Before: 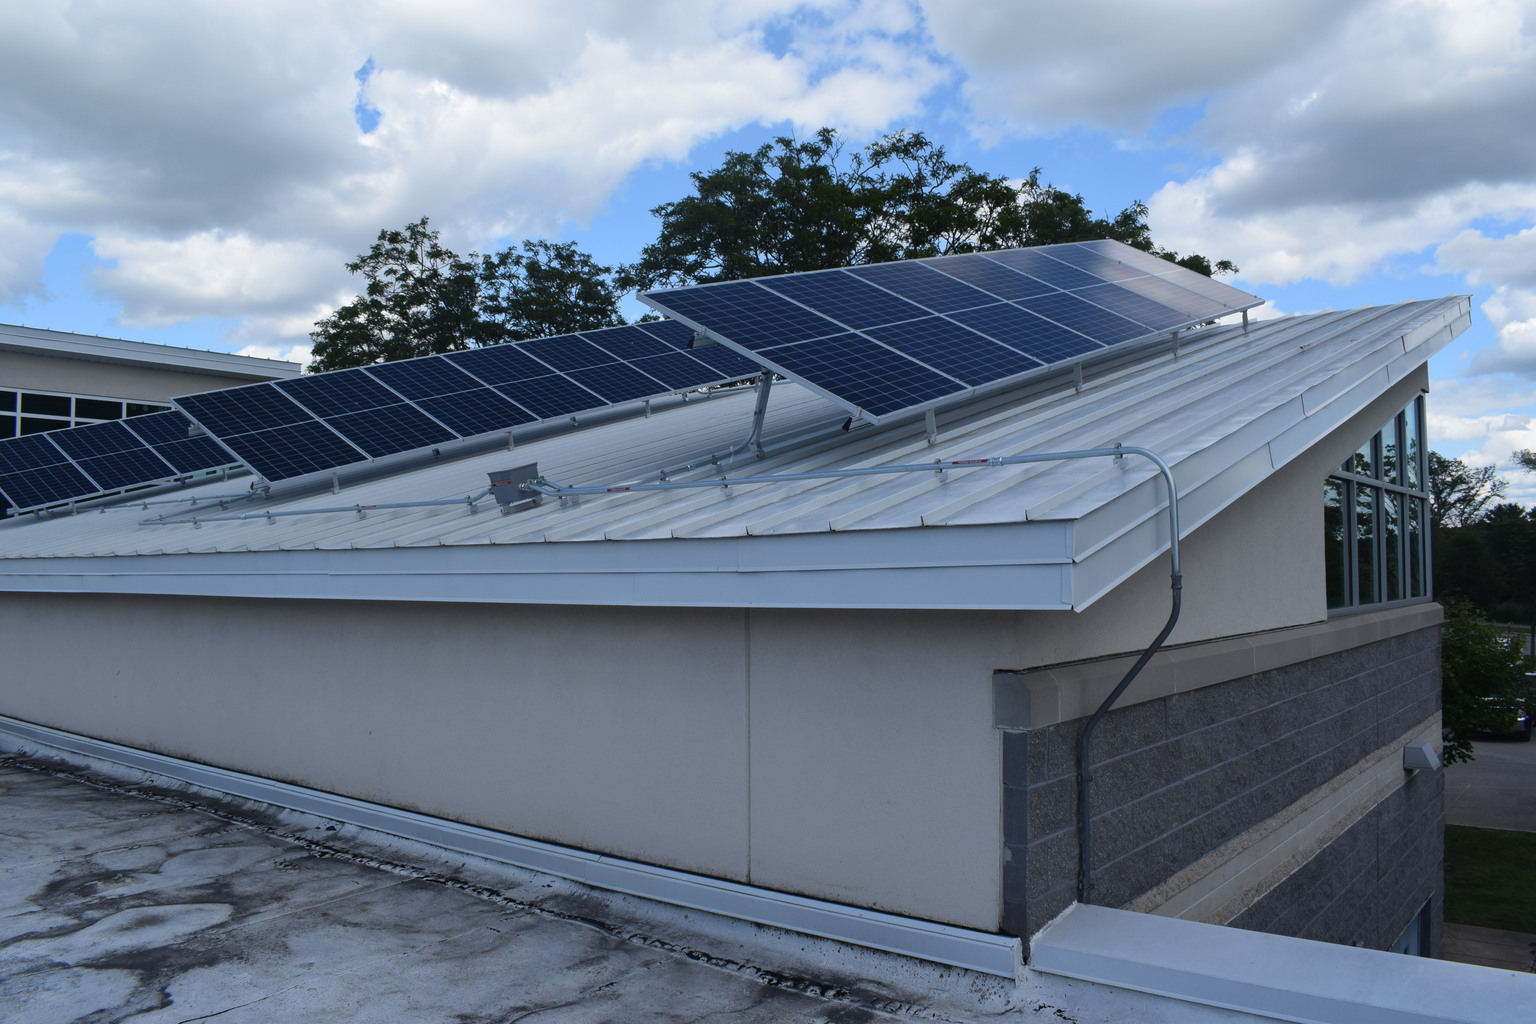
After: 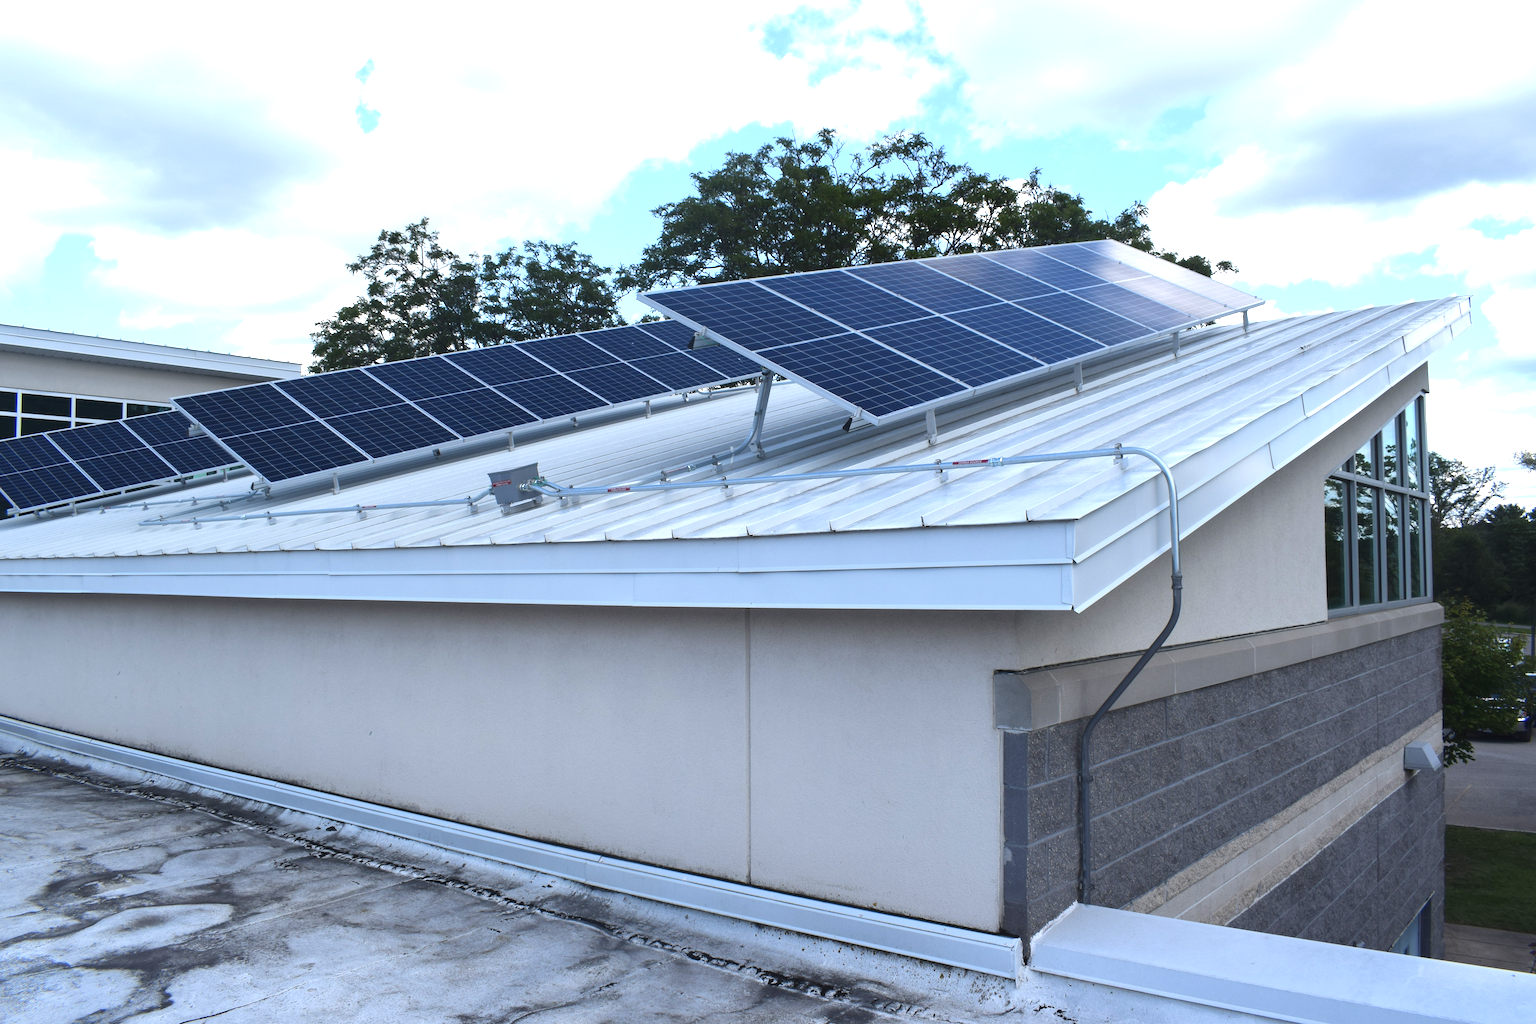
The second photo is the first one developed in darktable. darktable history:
exposure: exposure 1.222 EV, compensate exposure bias true, compensate highlight preservation false
